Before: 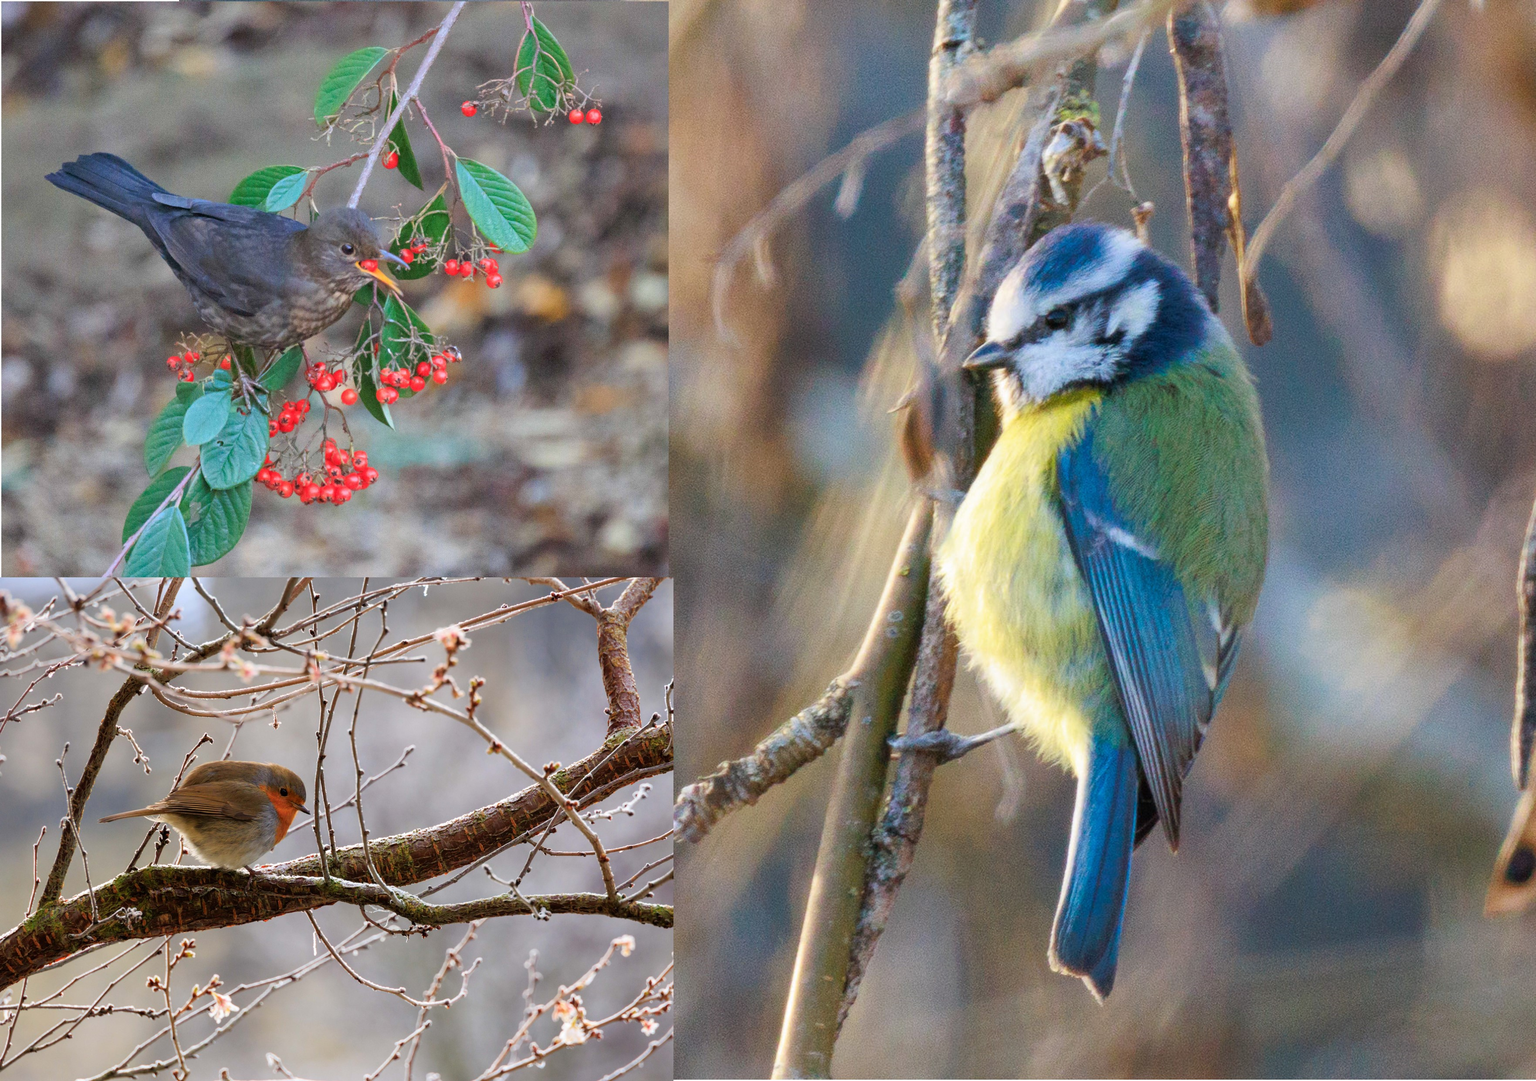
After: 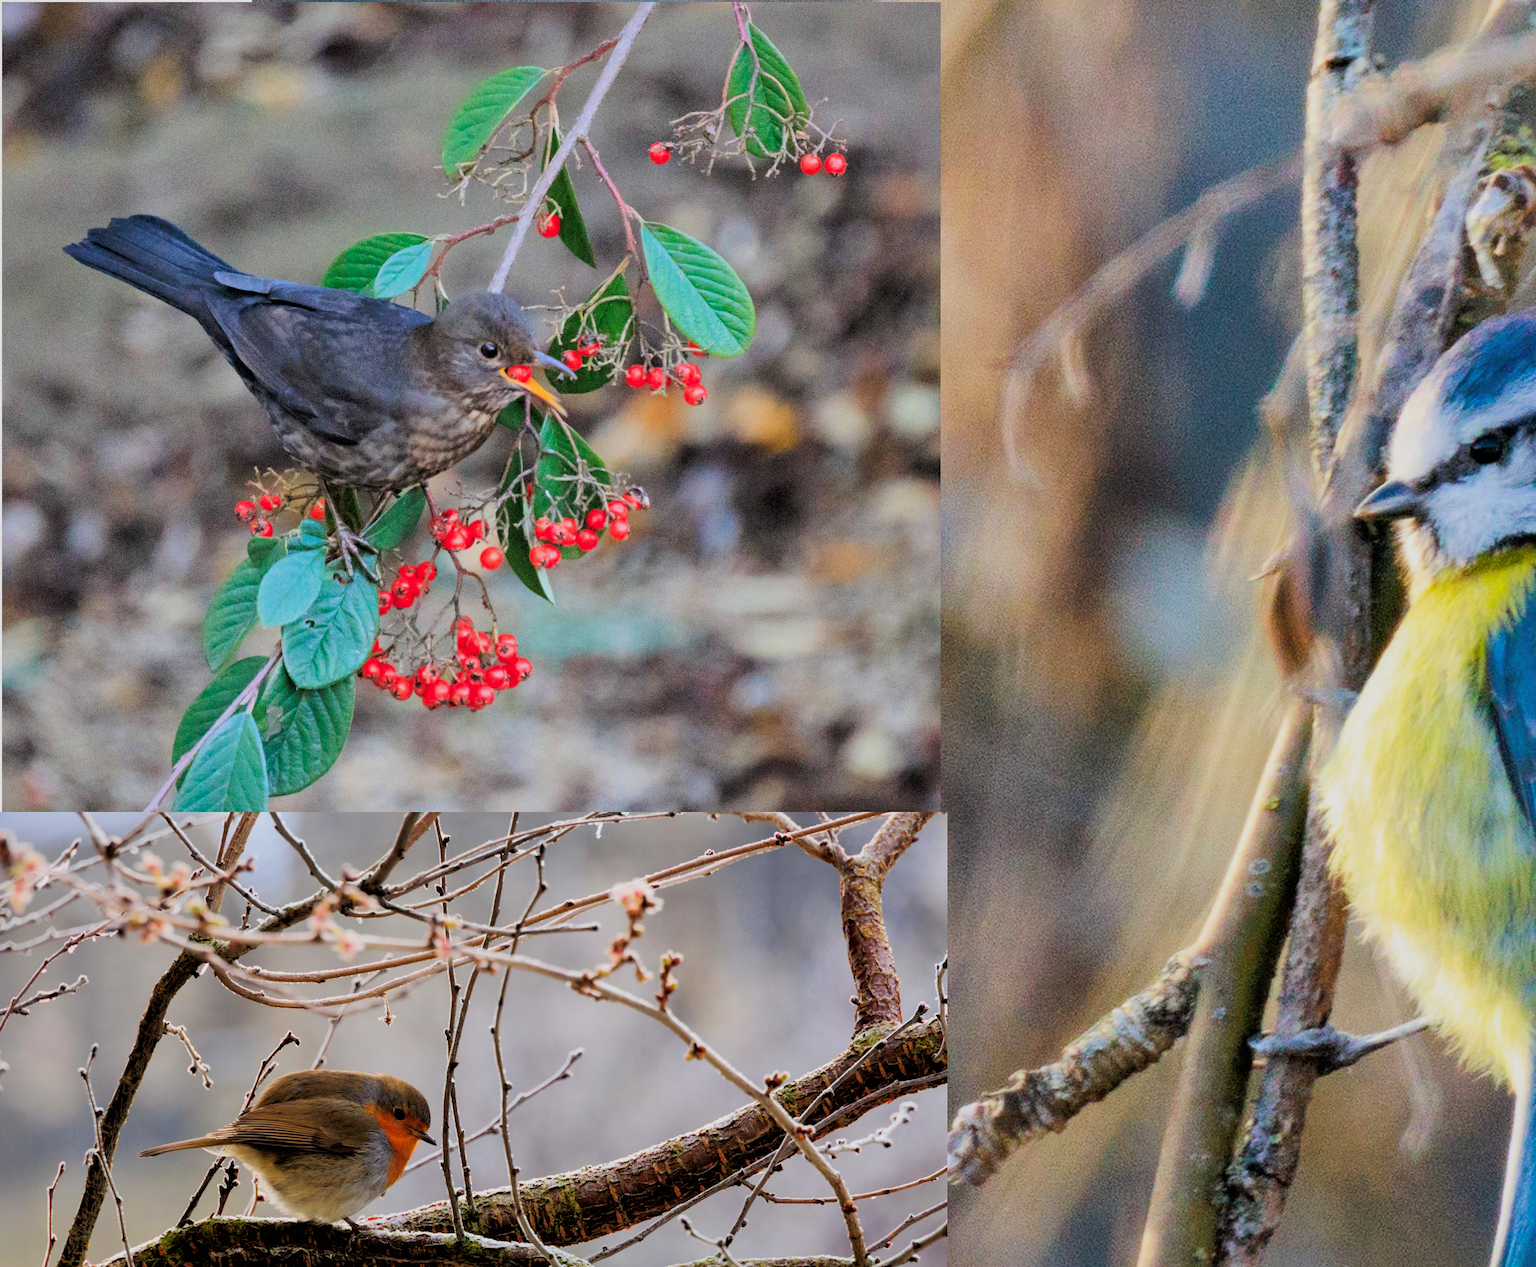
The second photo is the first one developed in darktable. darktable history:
crop: right 28.885%, bottom 16.626%
shadows and highlights: on, module defaults
color balance: contrast 8.5%, output saturation 105%
filmic rgb: black relative exposure -5 EV, hardness 2.88, contrast 1.3
